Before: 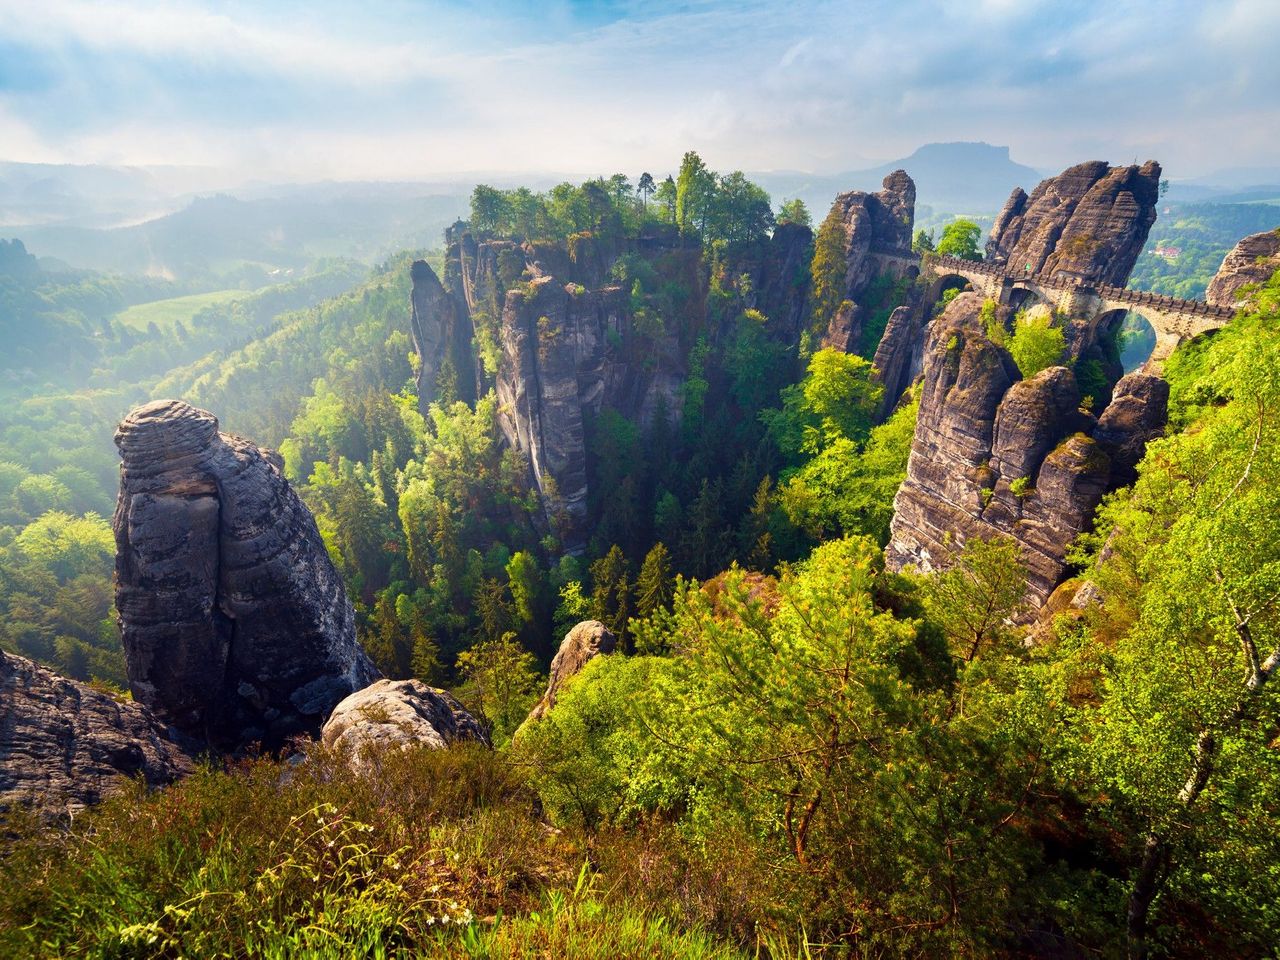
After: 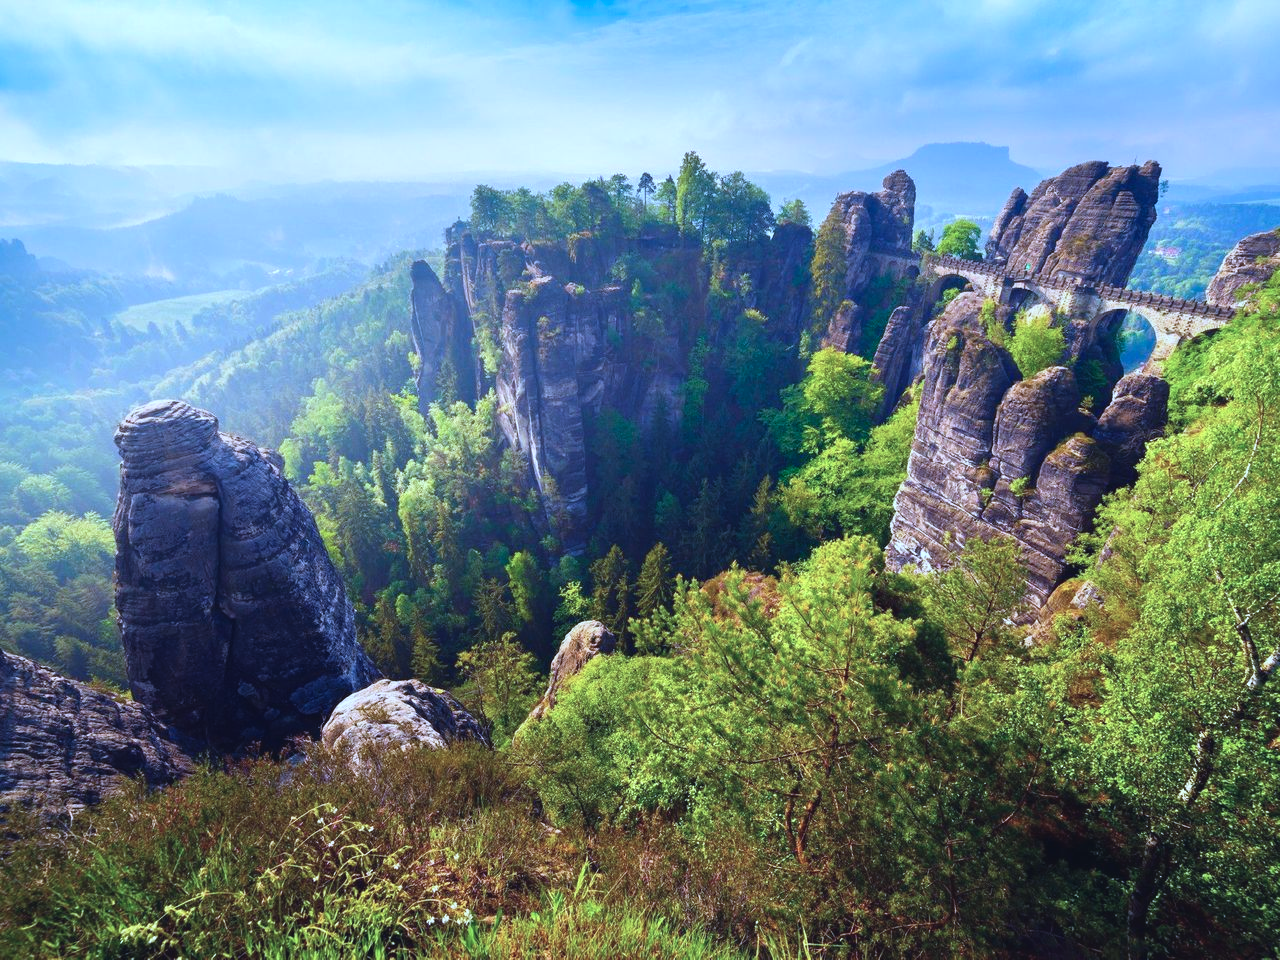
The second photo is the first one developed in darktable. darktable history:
color calibration: illuminant as shot in camera, adaptation linear Bradford (ICC v4), x 0.406, y 0.405, temperature 3570.35 K, saturation algorithm version 1 (2020)
exposure: black level correction -0.005, exposure 0.054 EV, compensate highlight preservation false
